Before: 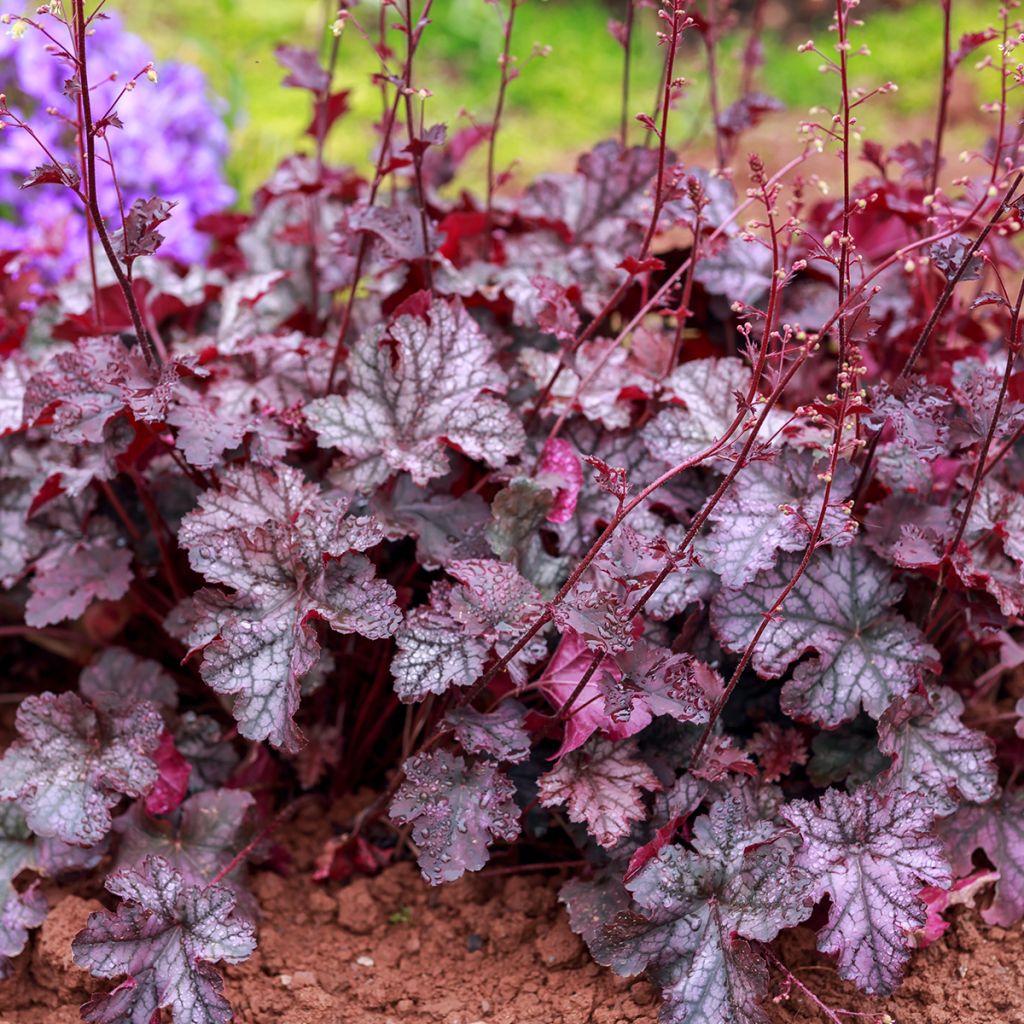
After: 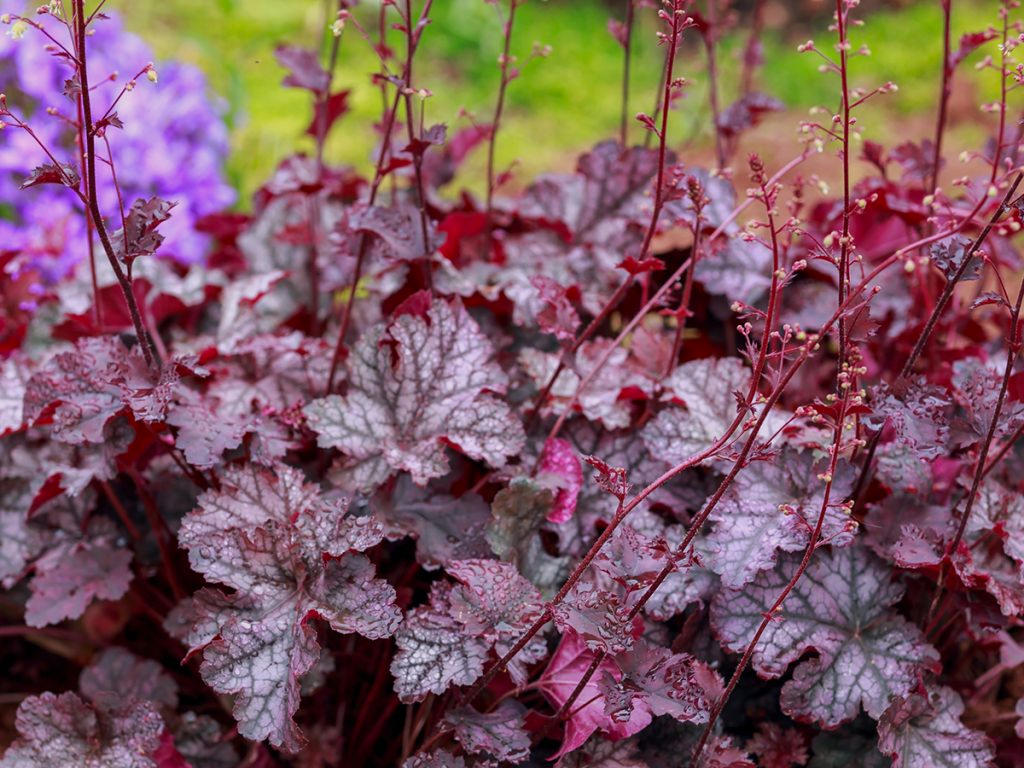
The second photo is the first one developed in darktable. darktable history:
crop: bottom 24.988%
shadows and highlights: radius 121.13, shadows 21.4, white point adjustment -9.72, highlights -14.39, soften with gaussian
